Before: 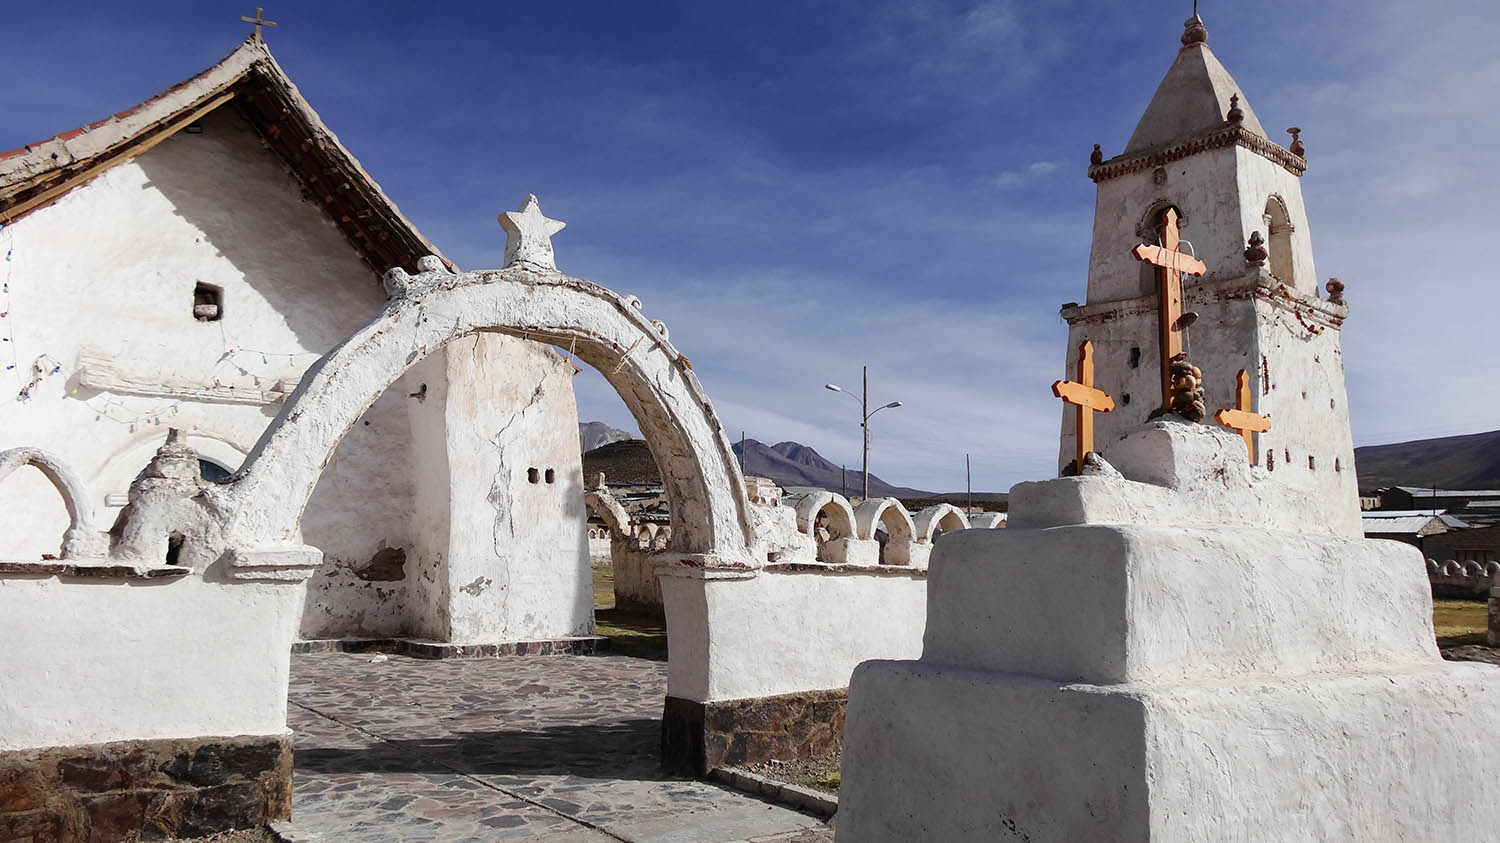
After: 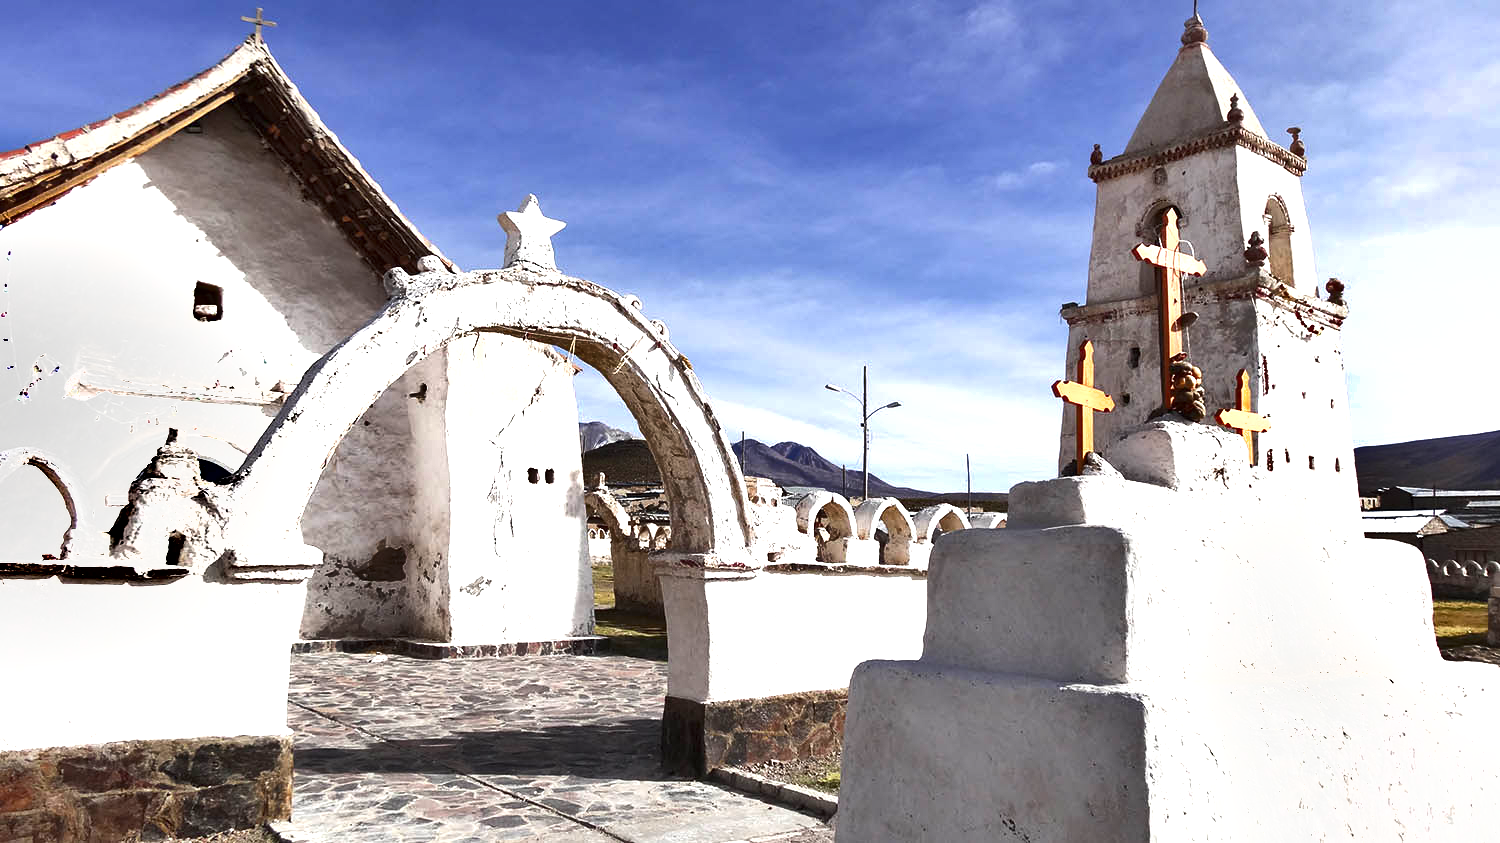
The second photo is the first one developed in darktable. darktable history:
exposure: exposure 1.25 EV, compensate exposure bias true, compensate highlight preservation false
shadows and highlights: soften with gaussian
